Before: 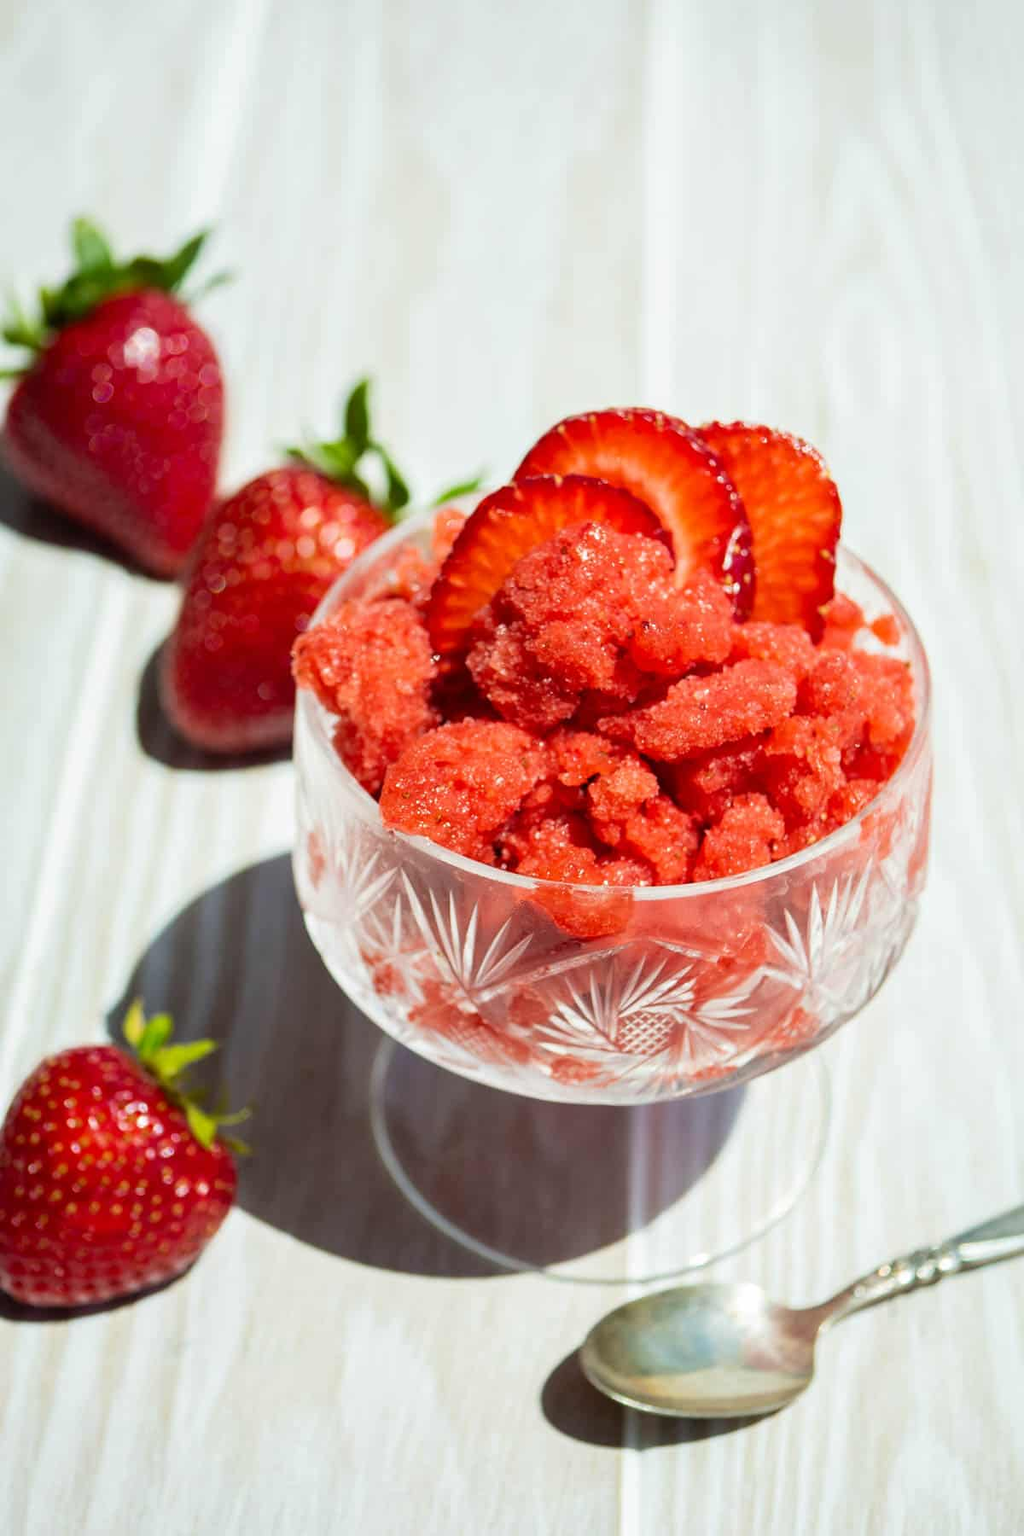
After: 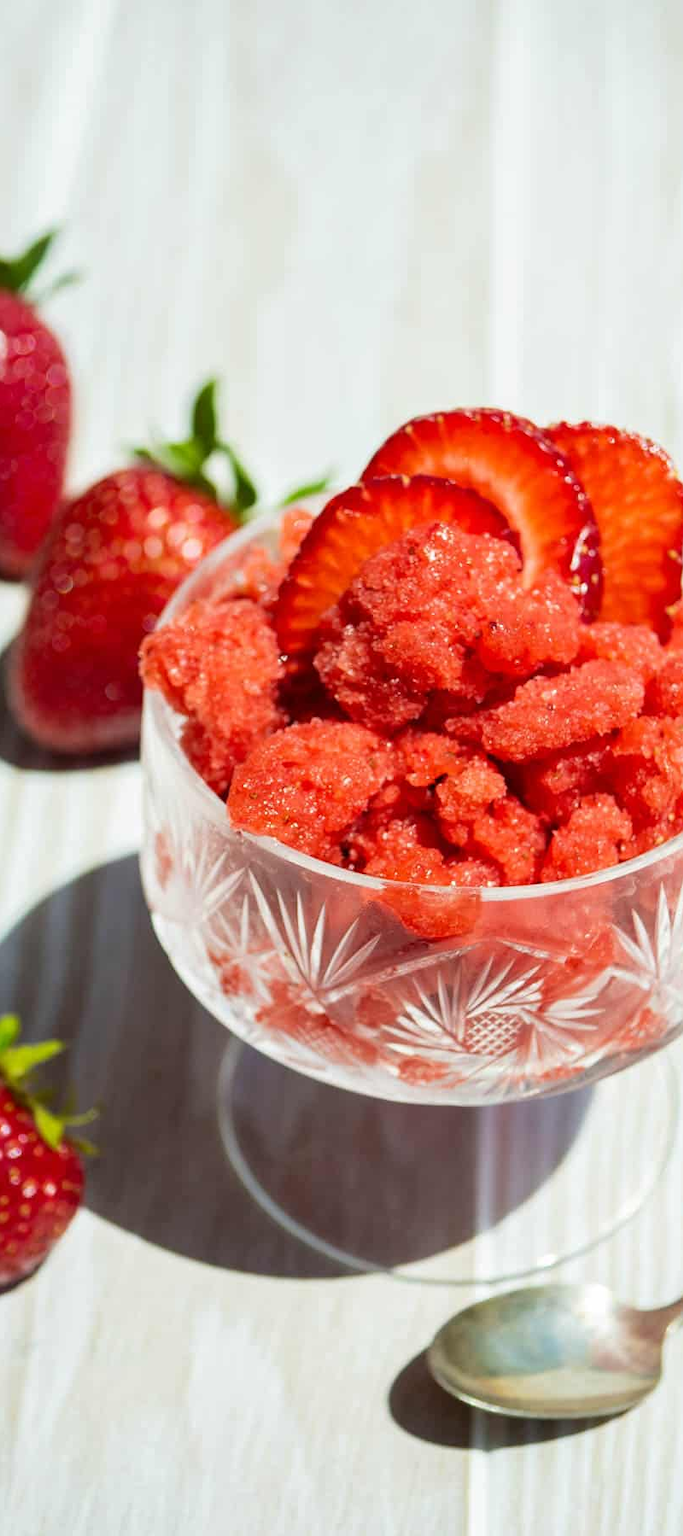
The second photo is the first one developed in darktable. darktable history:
crop and rotate: left 14.938%, right 18.31%
